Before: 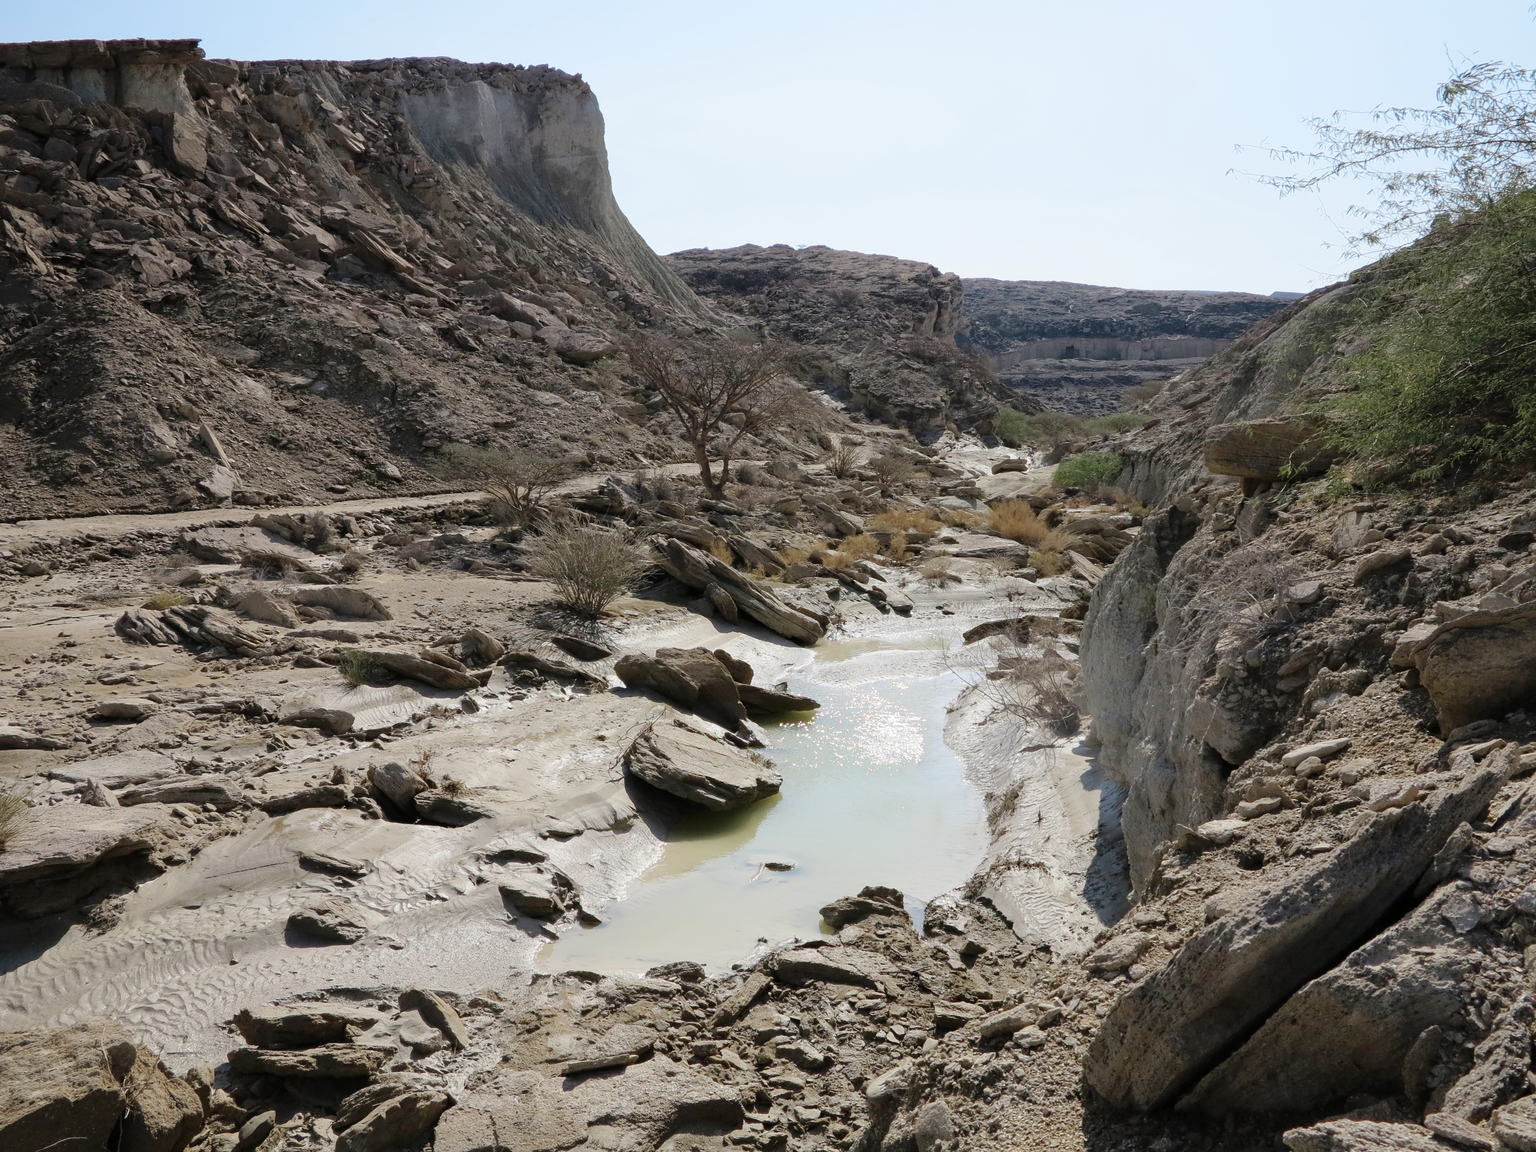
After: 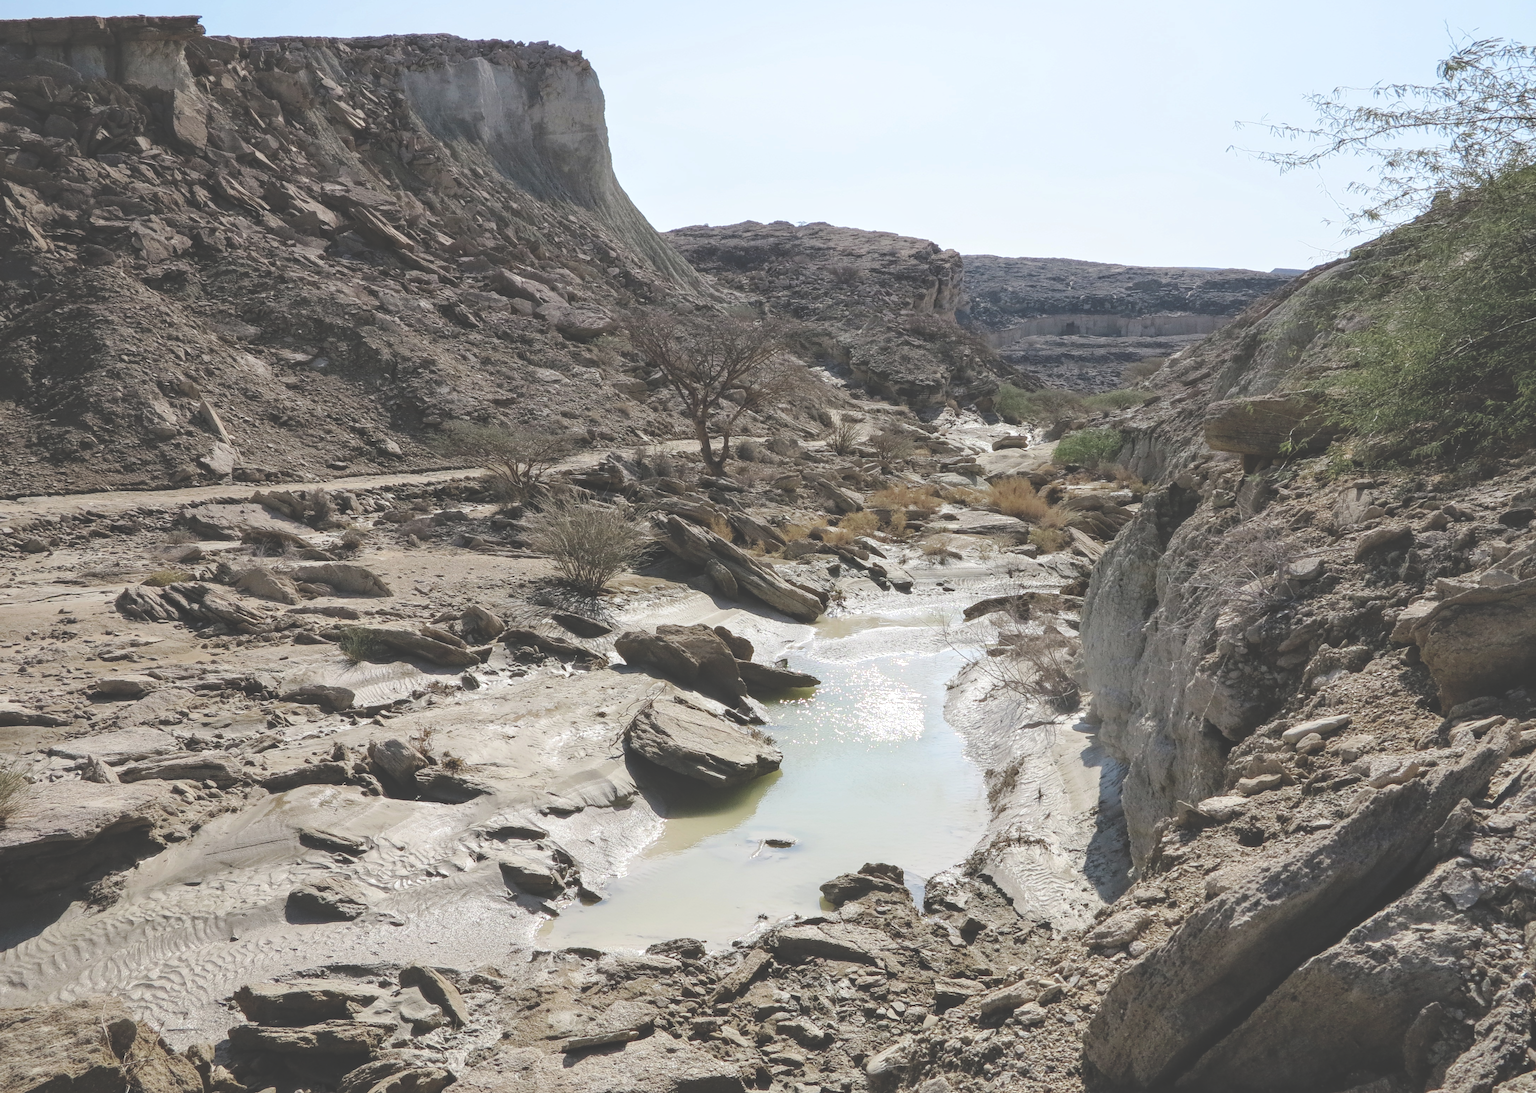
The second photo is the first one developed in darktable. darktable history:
exposure: black level correction -0.042, exposure 0.059 EV, compensate exposure bias true, compensate highlight preservation false
crop and rotate: top 2.083%, bottom 3.02%
local contrast: on, module defaults
